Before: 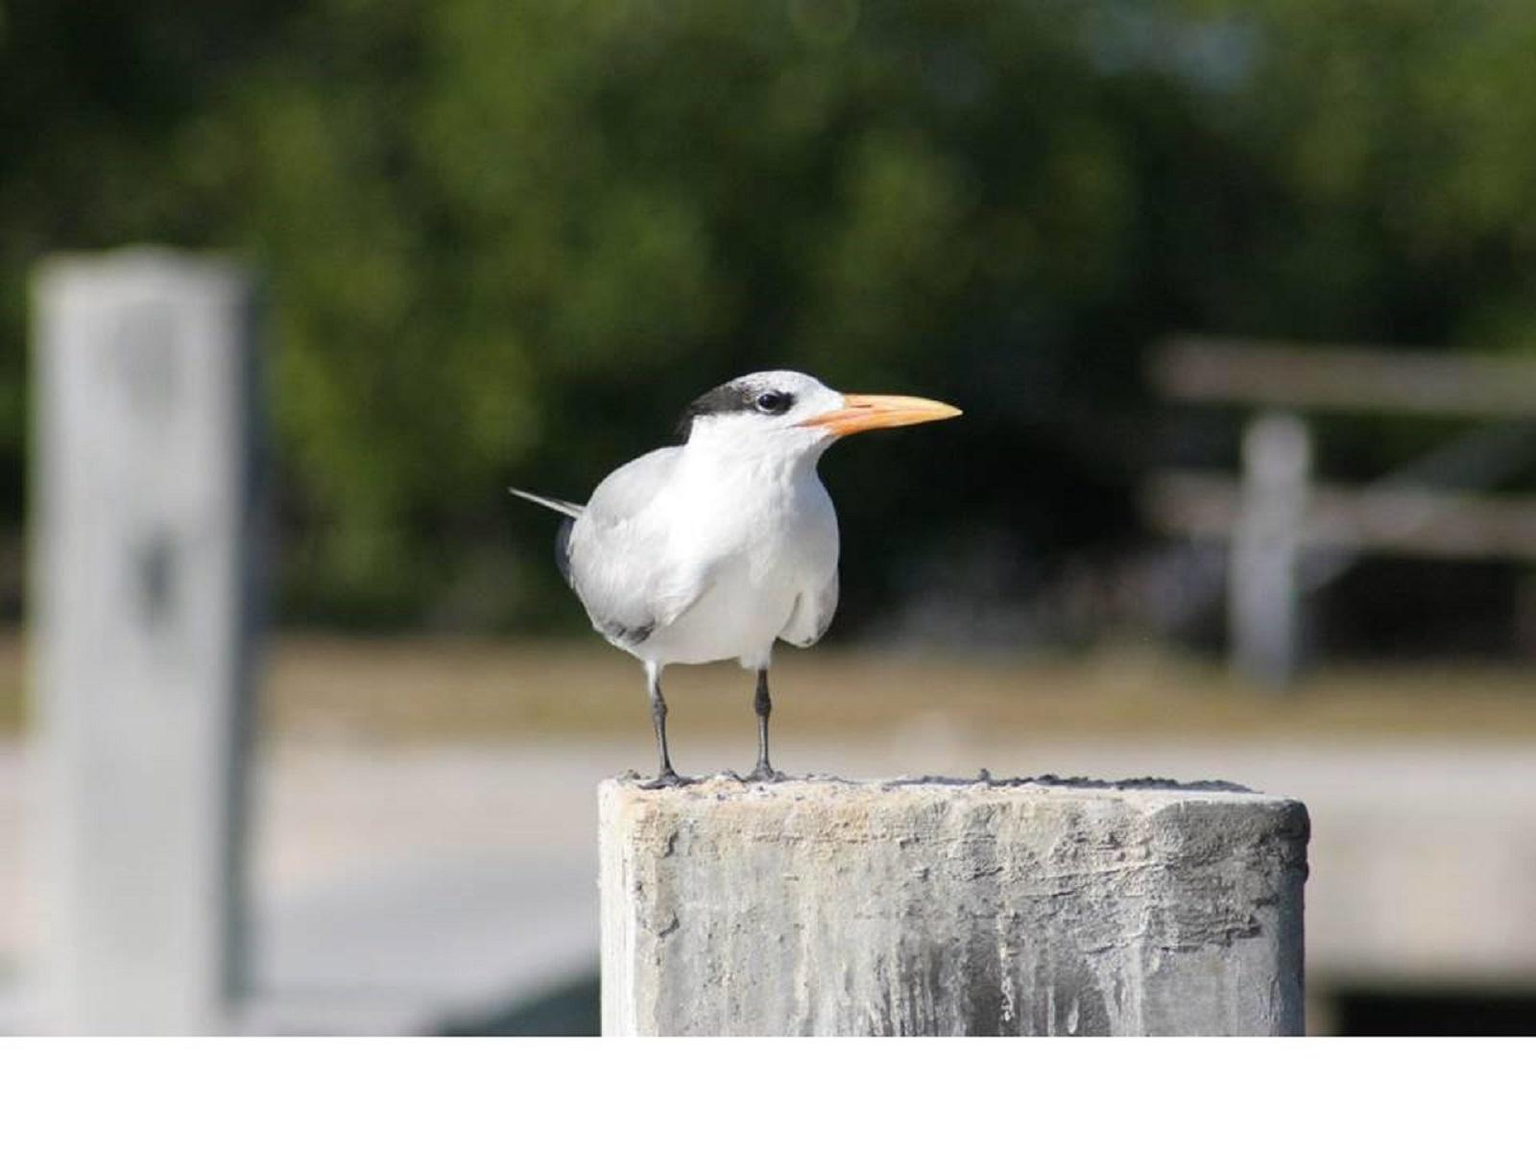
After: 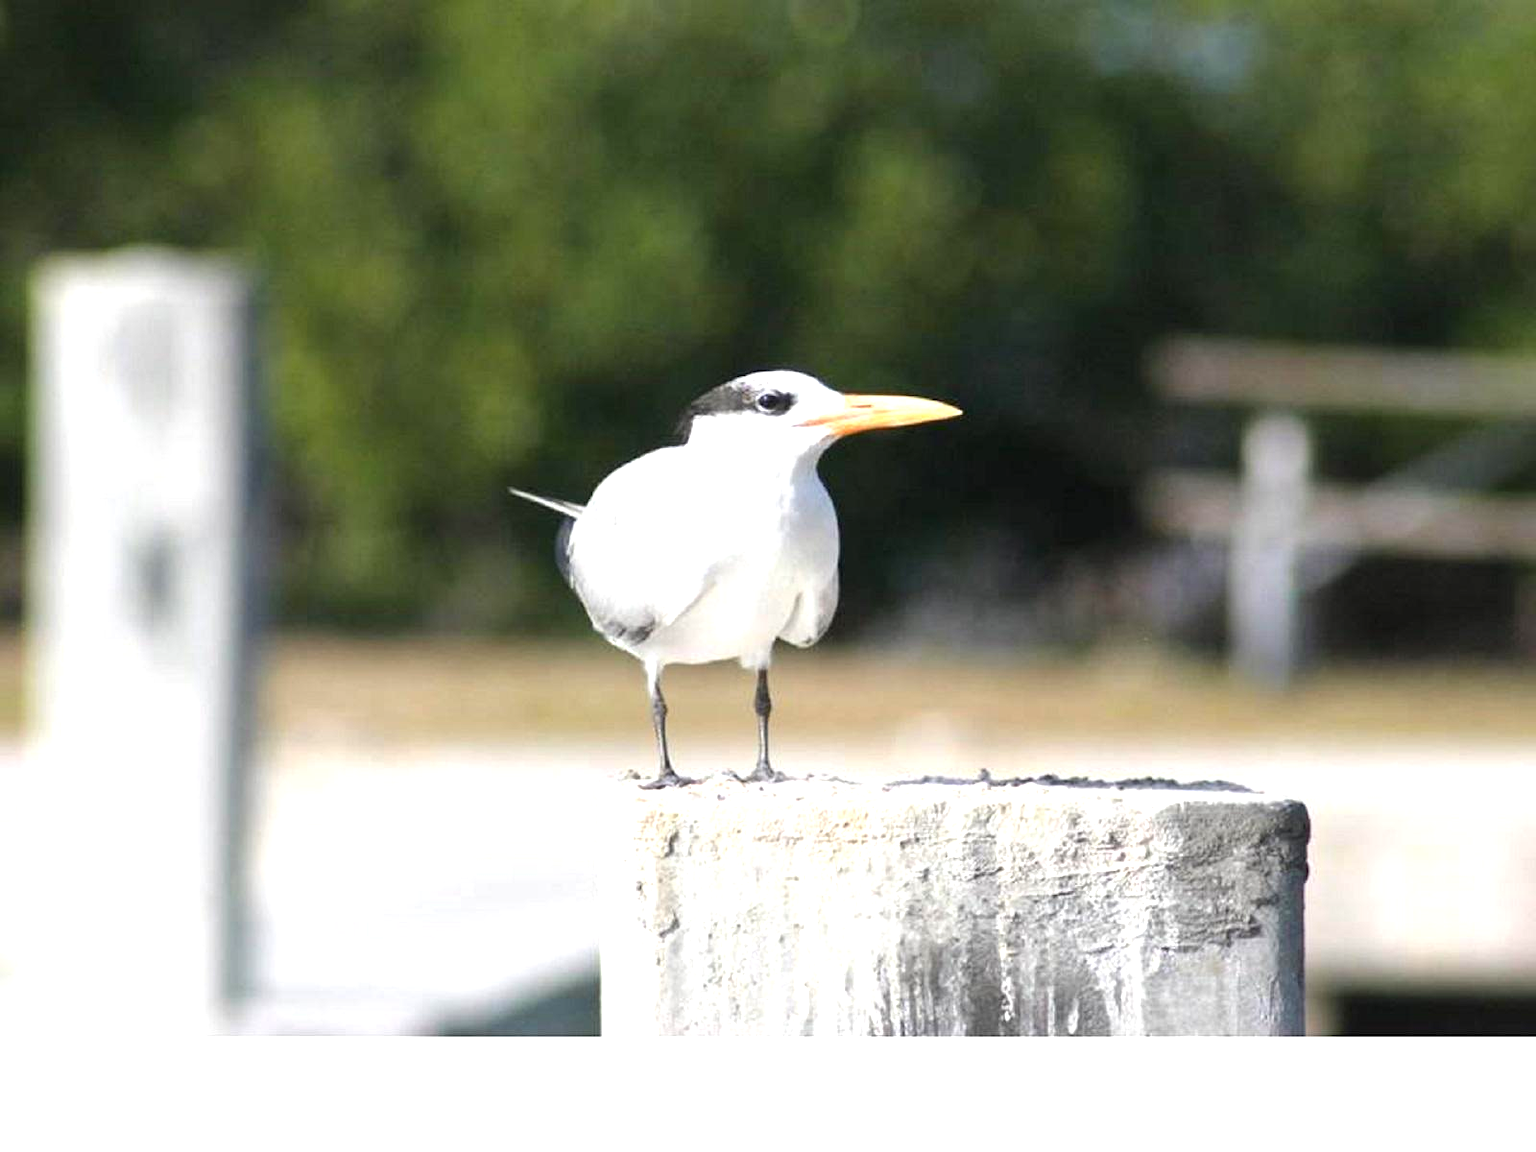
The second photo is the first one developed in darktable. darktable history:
tone equalizer: edges refinement/feathering 500, mask exposure compensation -1.57 EV, preserve details no
exposure: black level correction 0, exposure 1 EV, compensate exposure bias true, compensate highlight preservation false
